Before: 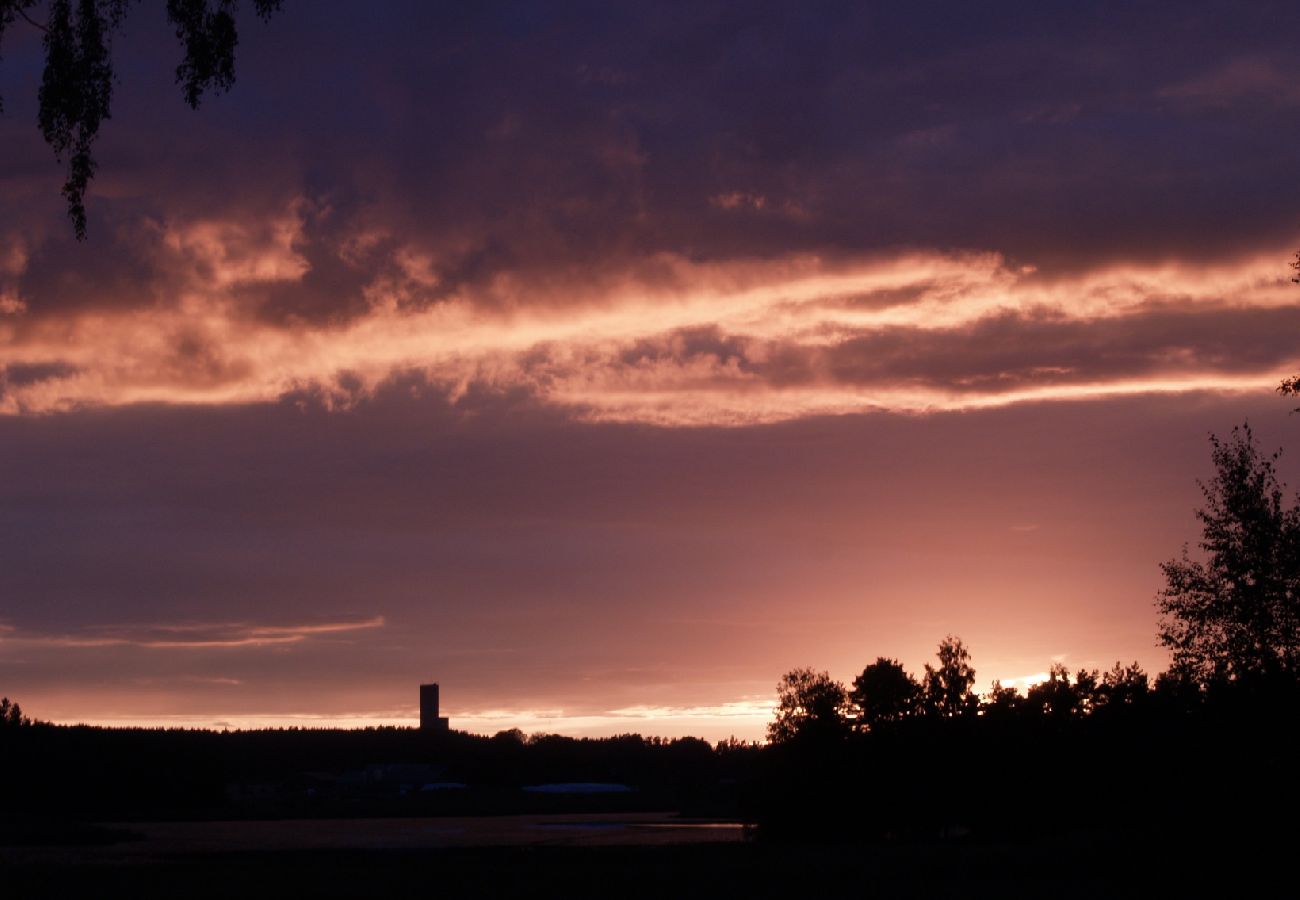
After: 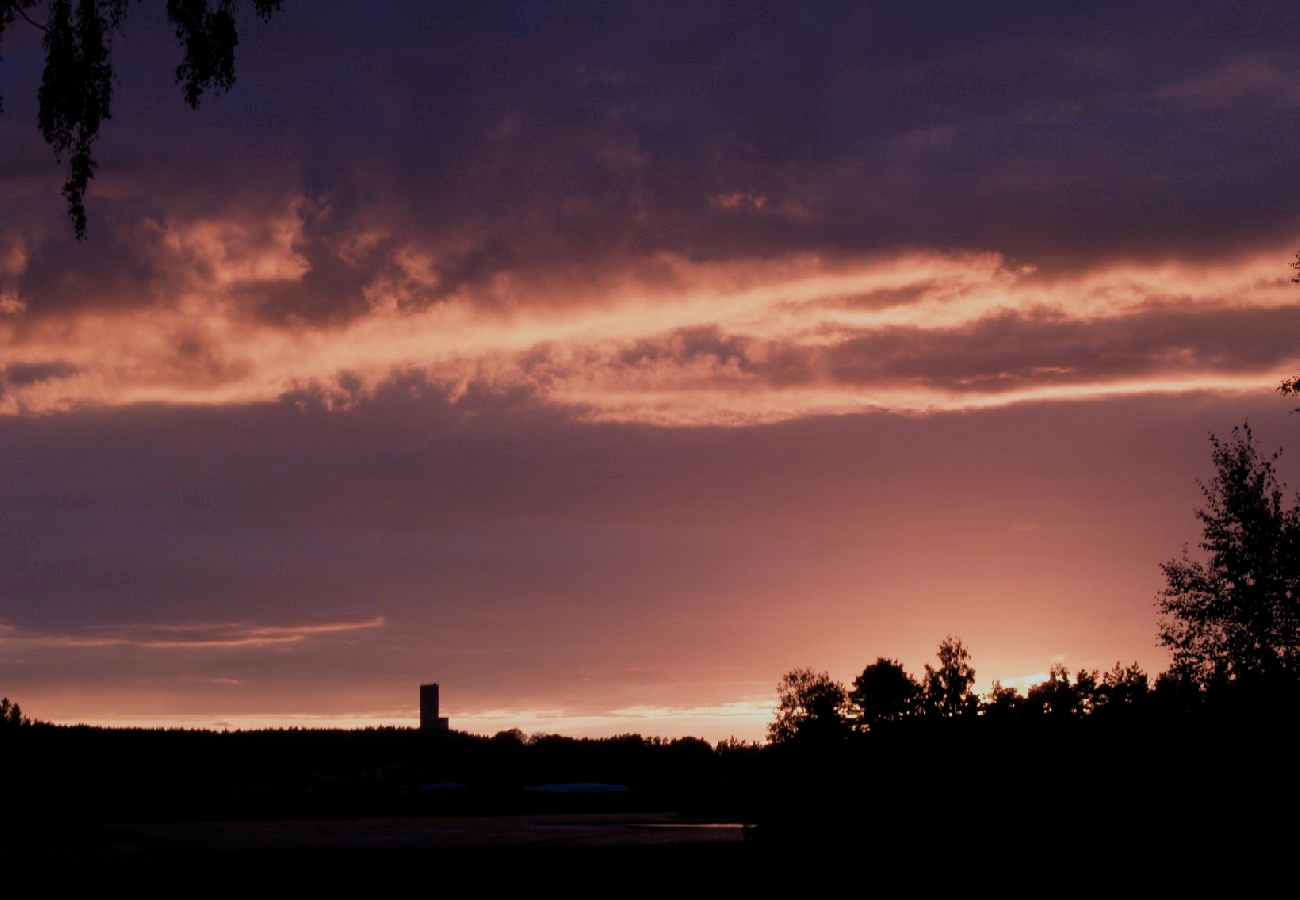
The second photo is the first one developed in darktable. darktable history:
filmic rgb: middle gray luminance 18.4%, black relative exposure -10.41 EV, white relative exposure 3.41 EV, target black luminance 0%, hardness 6.02, latitude 98.85%, contrast 0.843, shadows ↔ highlights balance 0.55%, add noise in highlights 0, preserve chrominance luminance Y, color science v3 (2019), use custom middle-gray values true, contrast in highlights soft
